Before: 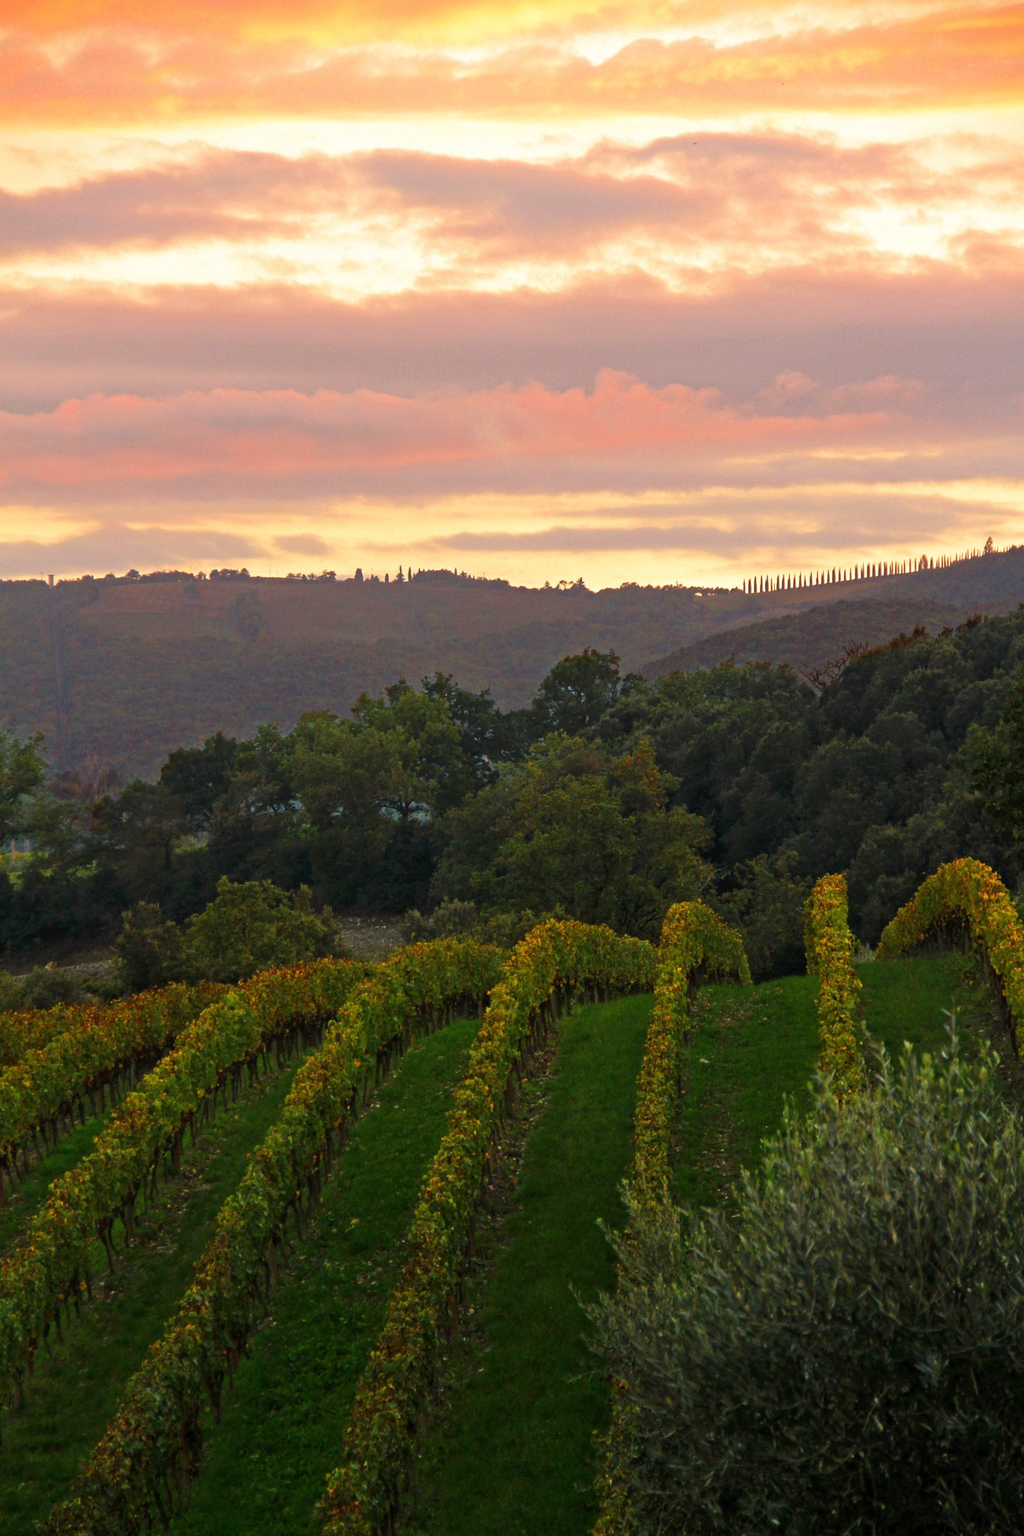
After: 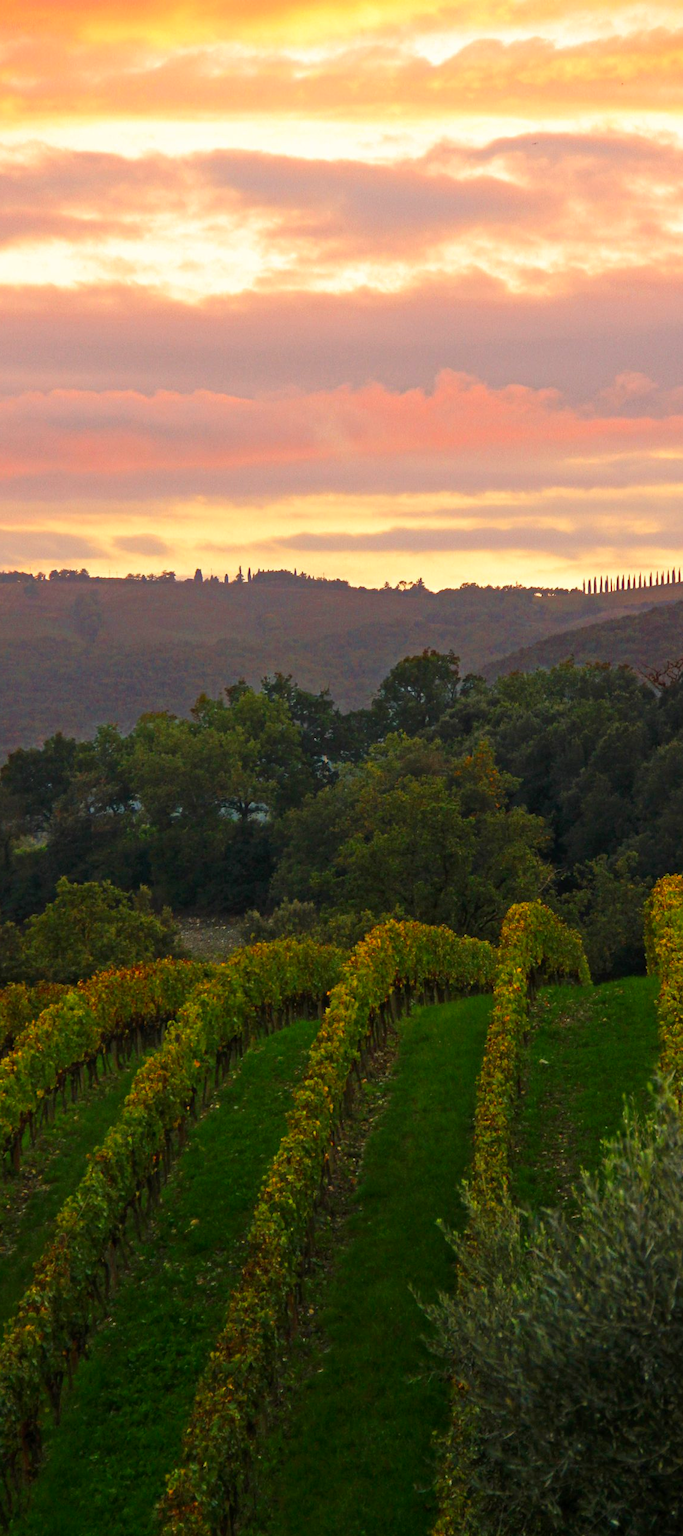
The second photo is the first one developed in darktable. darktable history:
crop and rotate: left 15.754%, right 17.579%
contrast brightness saturation: contrast 0.04, saturation 0.16
